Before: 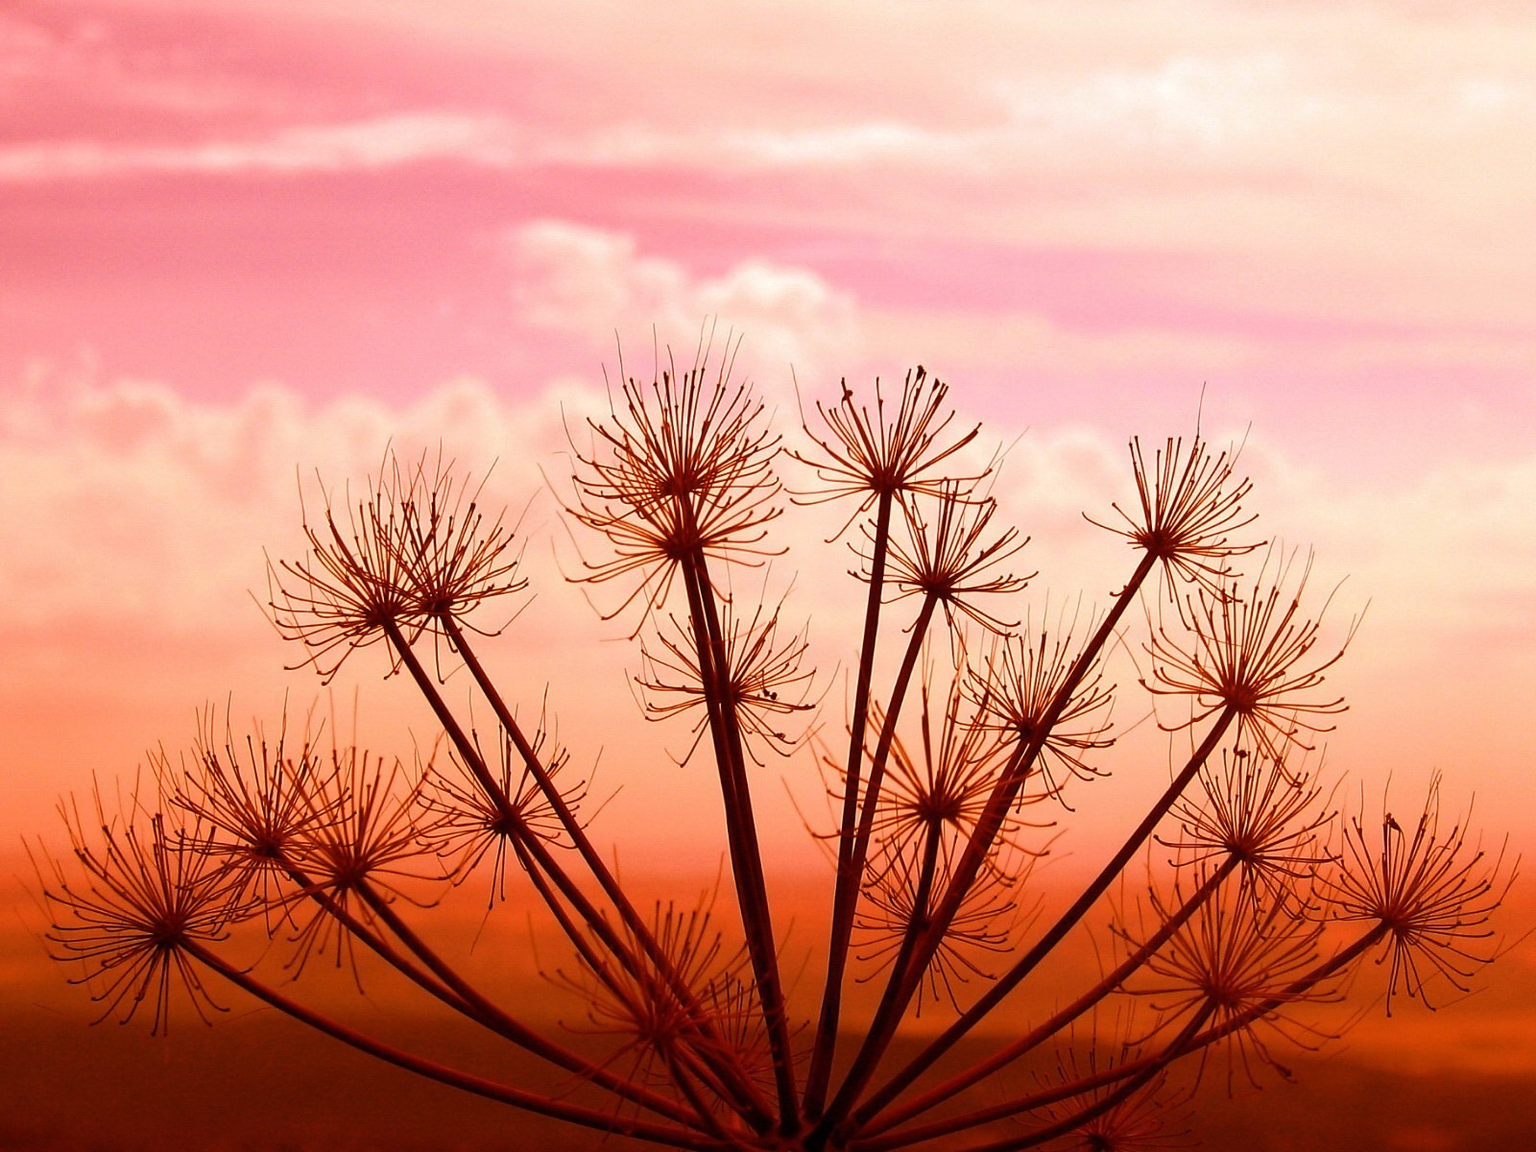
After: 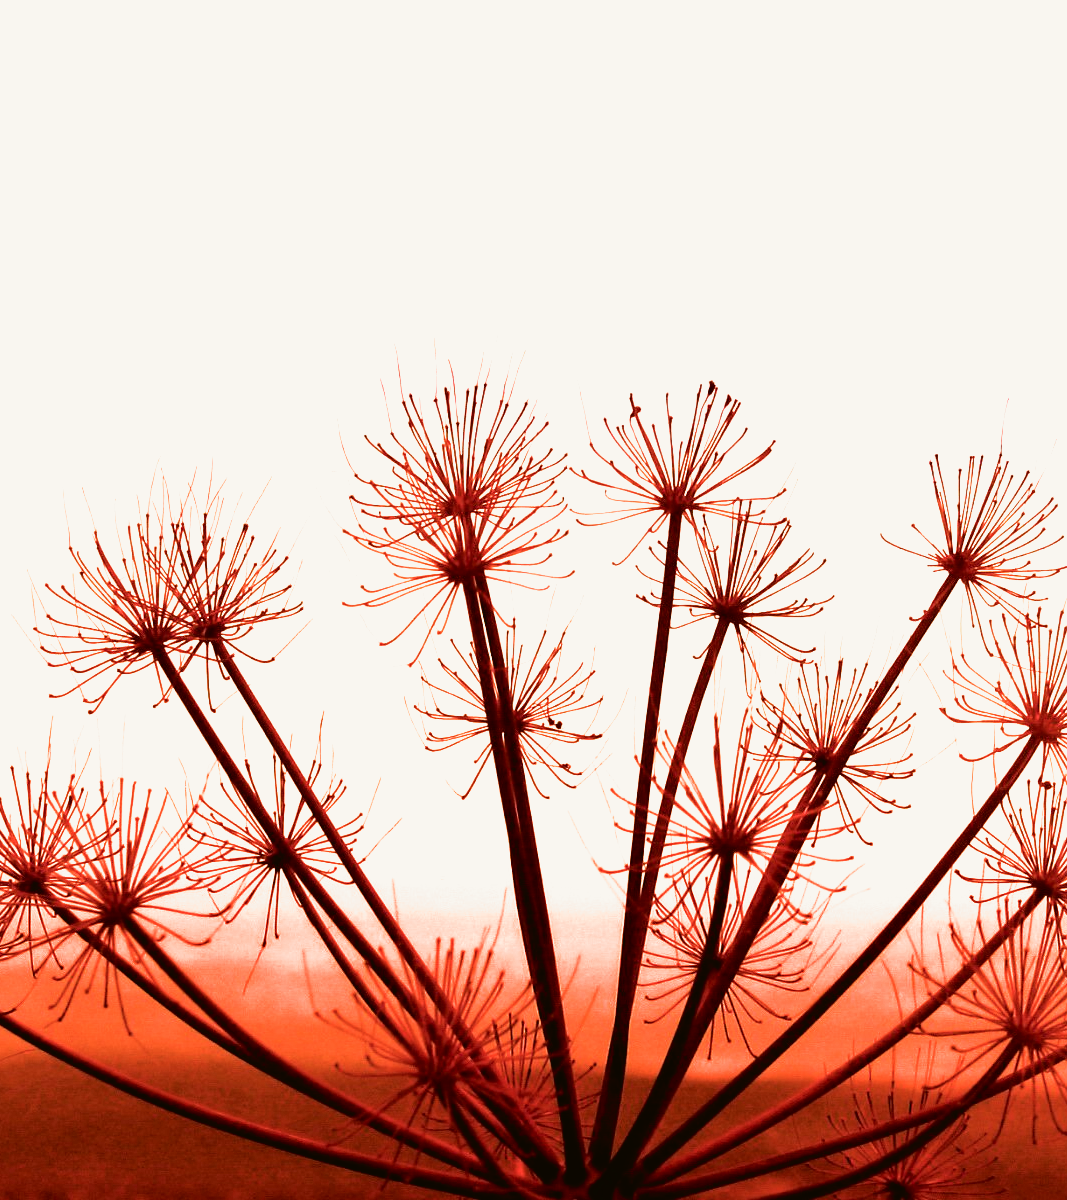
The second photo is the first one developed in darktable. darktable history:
tone curve: curves: ch0 [(0, 0.021) (0.049, 0.044) (0.152, 0.14) (0.328, 0.377) (0.473, 0.543) (0.641, 0.705) (0.85, 0.894) (1, 0.969)]; ch1 [(0, 0) (0.302, 0.331) (0.433, 0.432) (0.472, 0.47) (0.502, 0.503) (0.527, 0.521) (0.564, 0.58) (0.614, 0.626) (0.677, 0.701) (0.859, 0.885) (1, 1)]; ch2 [(0, 0) (0.33, 0.301) (0.447, 0.44) (0.487, 0.496) (0.502, 0.516) (0.535, 0.563) (0.565, 0.593) (0.608, 0.638) (1, 1)], color space Lab, independent channels, preserve colors none
crop and rotate: left 15.446%, right 17.836%
filmic rgb: black relative exposure -8.2 EV, white relative exposure 2.2 EV, threshold 3 EV, hardness 7.11, latitude 75%, contrast 1.325, highlights saturation mix -2%, shadows ↔ highlights balance 30%, preserve chrominance RGB euclidean norm, color science v5 (2021), contrast in shadows safe, contrast in highlights safe, enable highlight reconstruction true
exposure: black level correction 0, exposure 1 EV, compensate exposure bias true, compensate highlight preservation false
